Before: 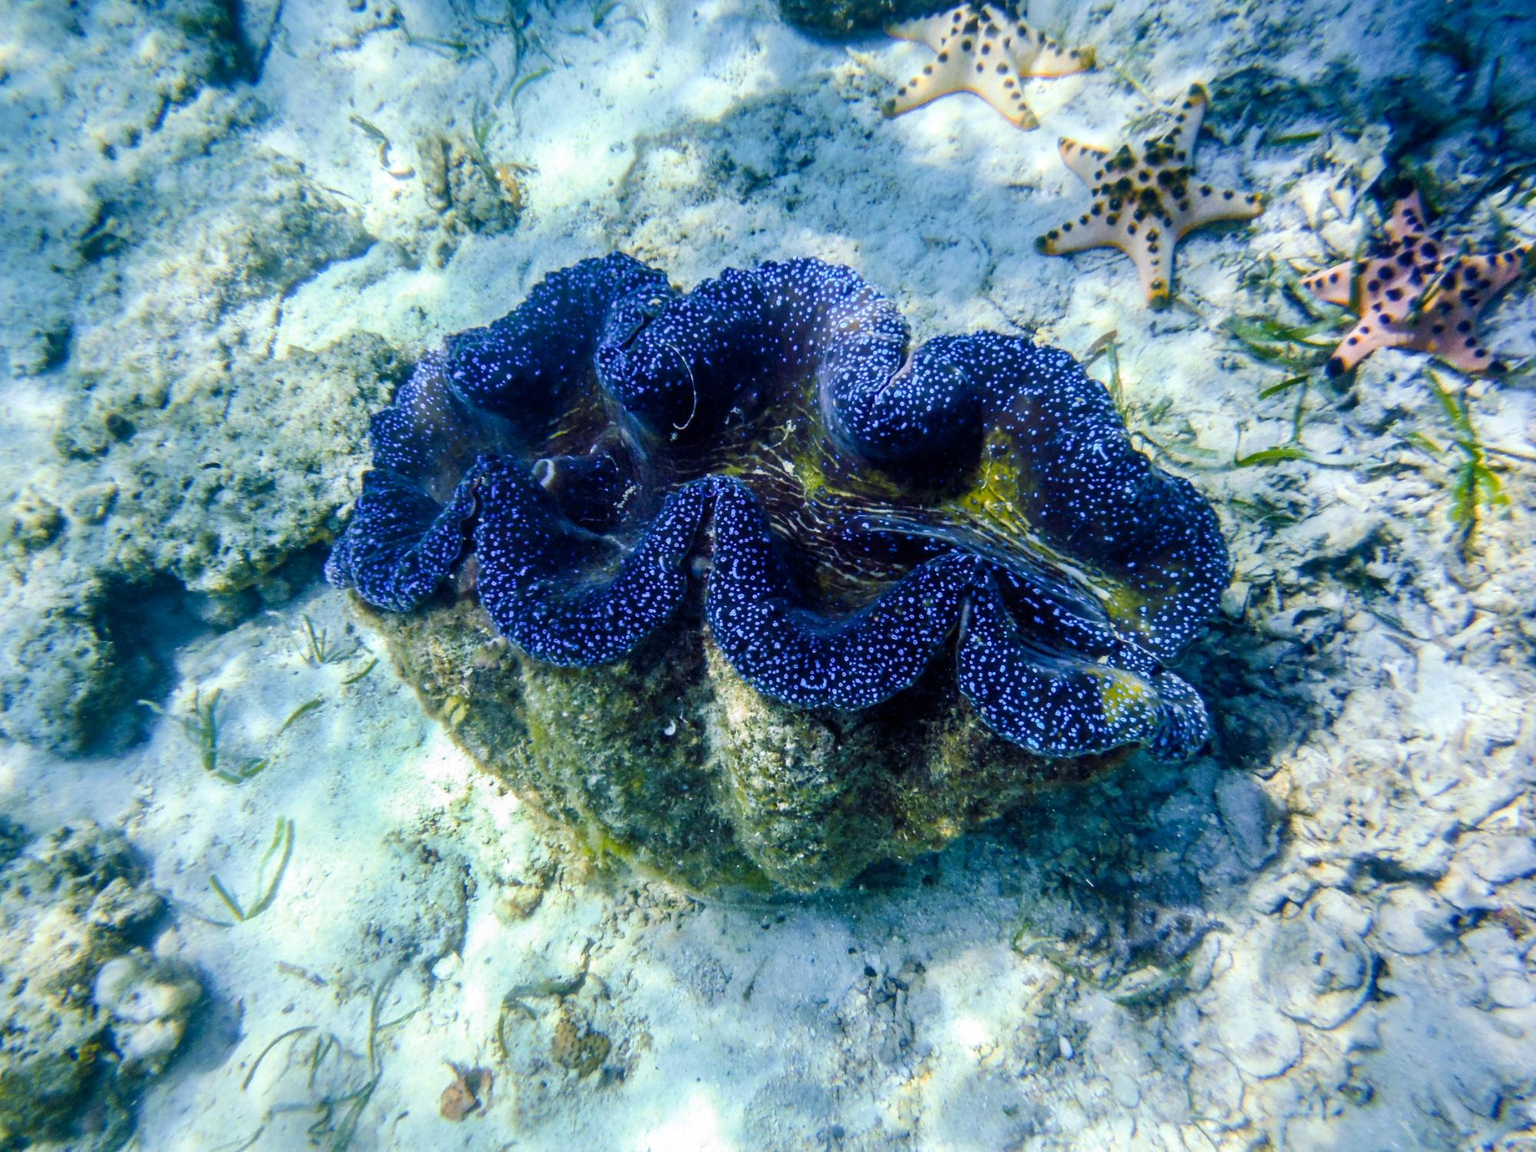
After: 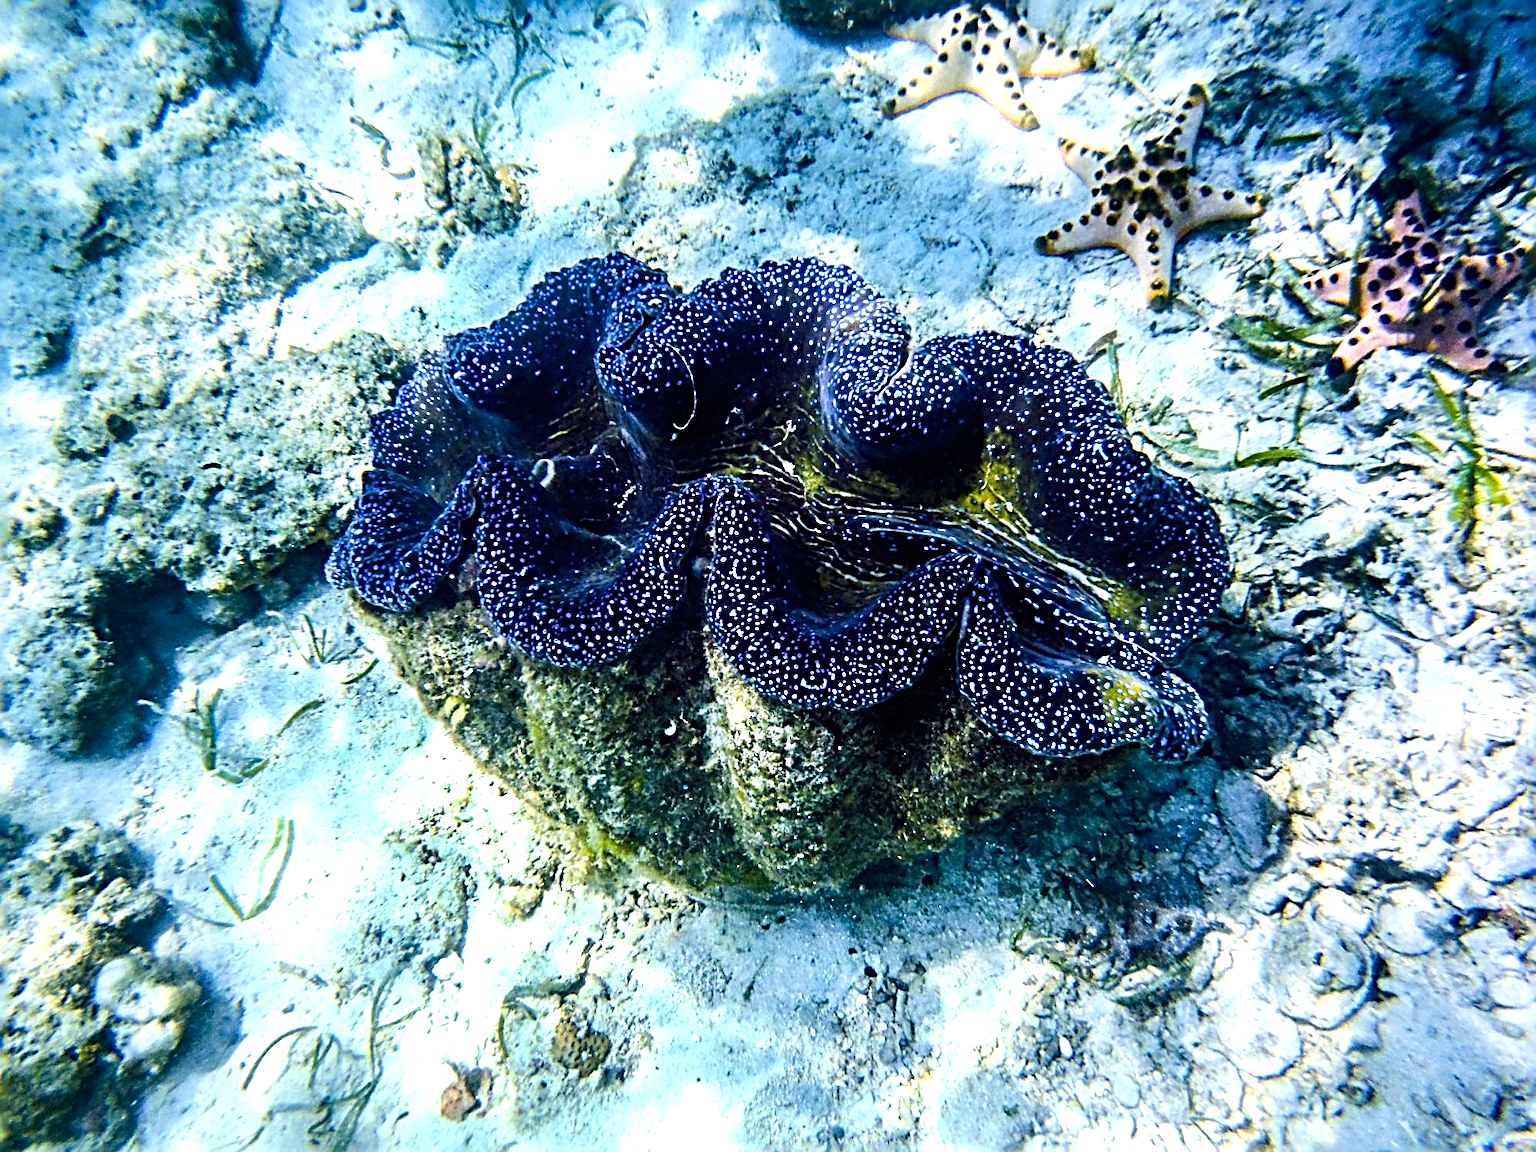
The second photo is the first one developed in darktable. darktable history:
haze removal: adaptive false
tone equalizer: -8 EV -0.75 EV, -7 EV -0.7 EV, -6 EV -0.6 EV, -5 EV -0.4 EV, -3 EV 0.4 EV, -2 EV 0.6 EV, -1 EV 0.7 EV, +0 EV 0.75 EV, edges refinement/feathering 500, mask exposure compensation -1.57 EV, preserve details no
sharpen: radius 3.69, amount 0.928
